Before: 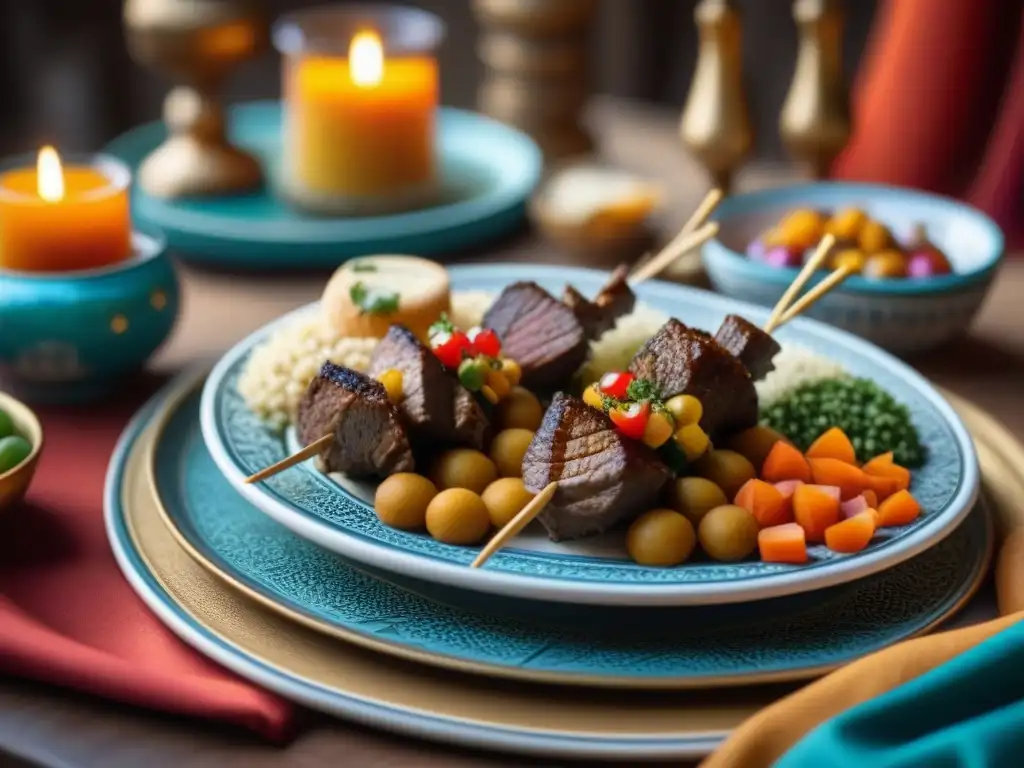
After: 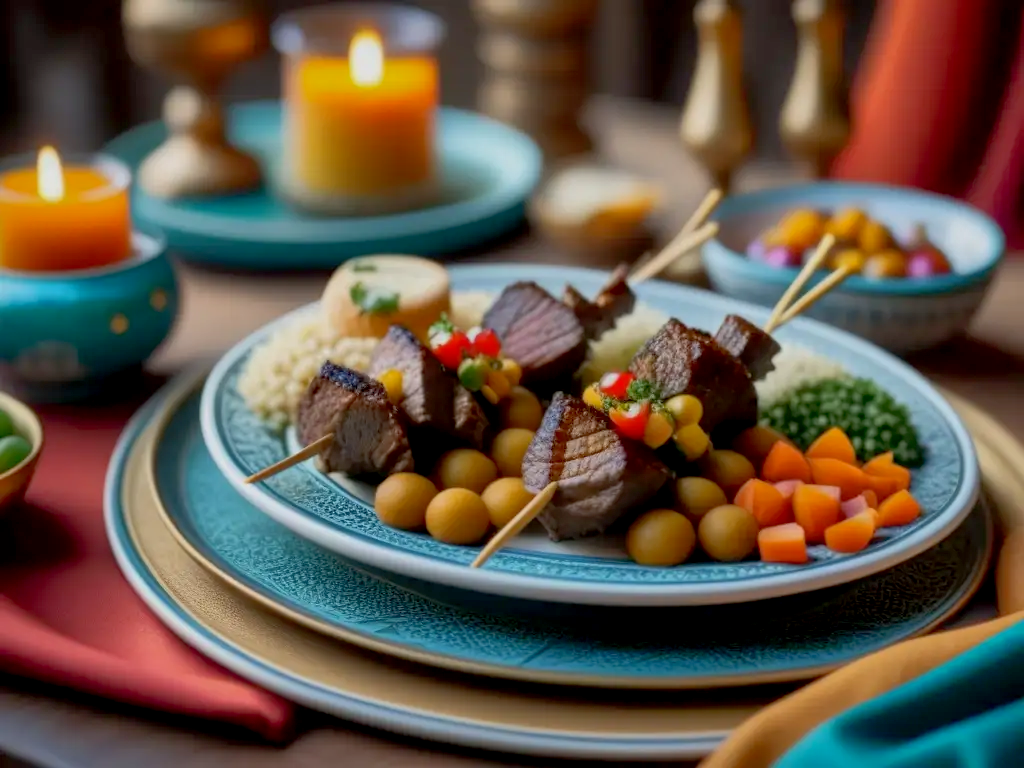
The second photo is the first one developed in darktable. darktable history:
shadows and highlights: on, module defaults
exposure: black level correction 0.006, exposure -0.227 EV, compensate highlight preservation false
